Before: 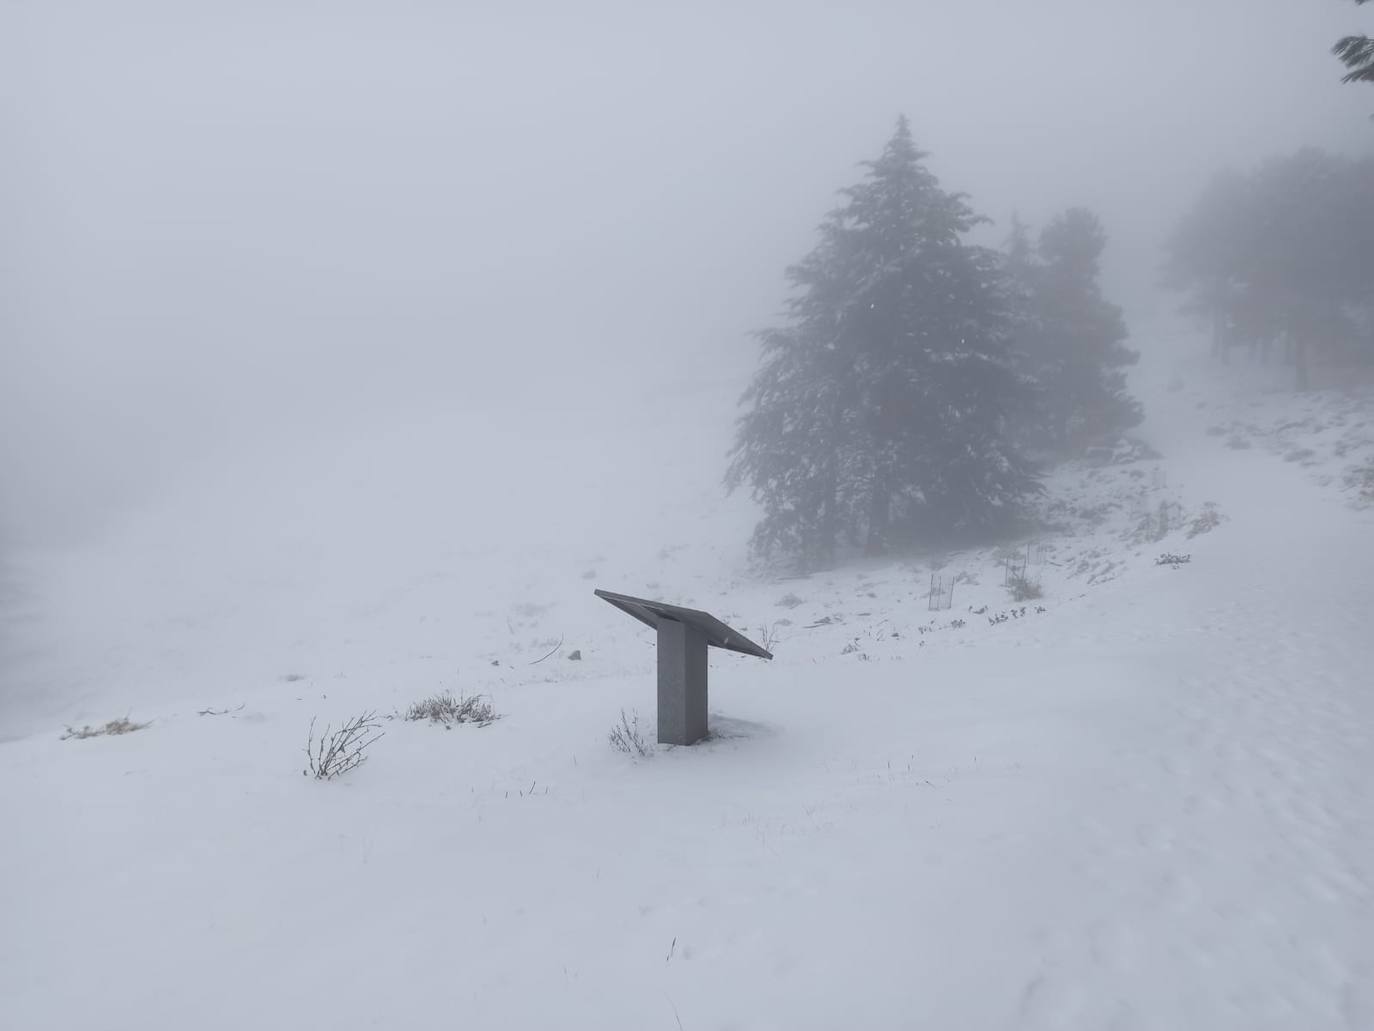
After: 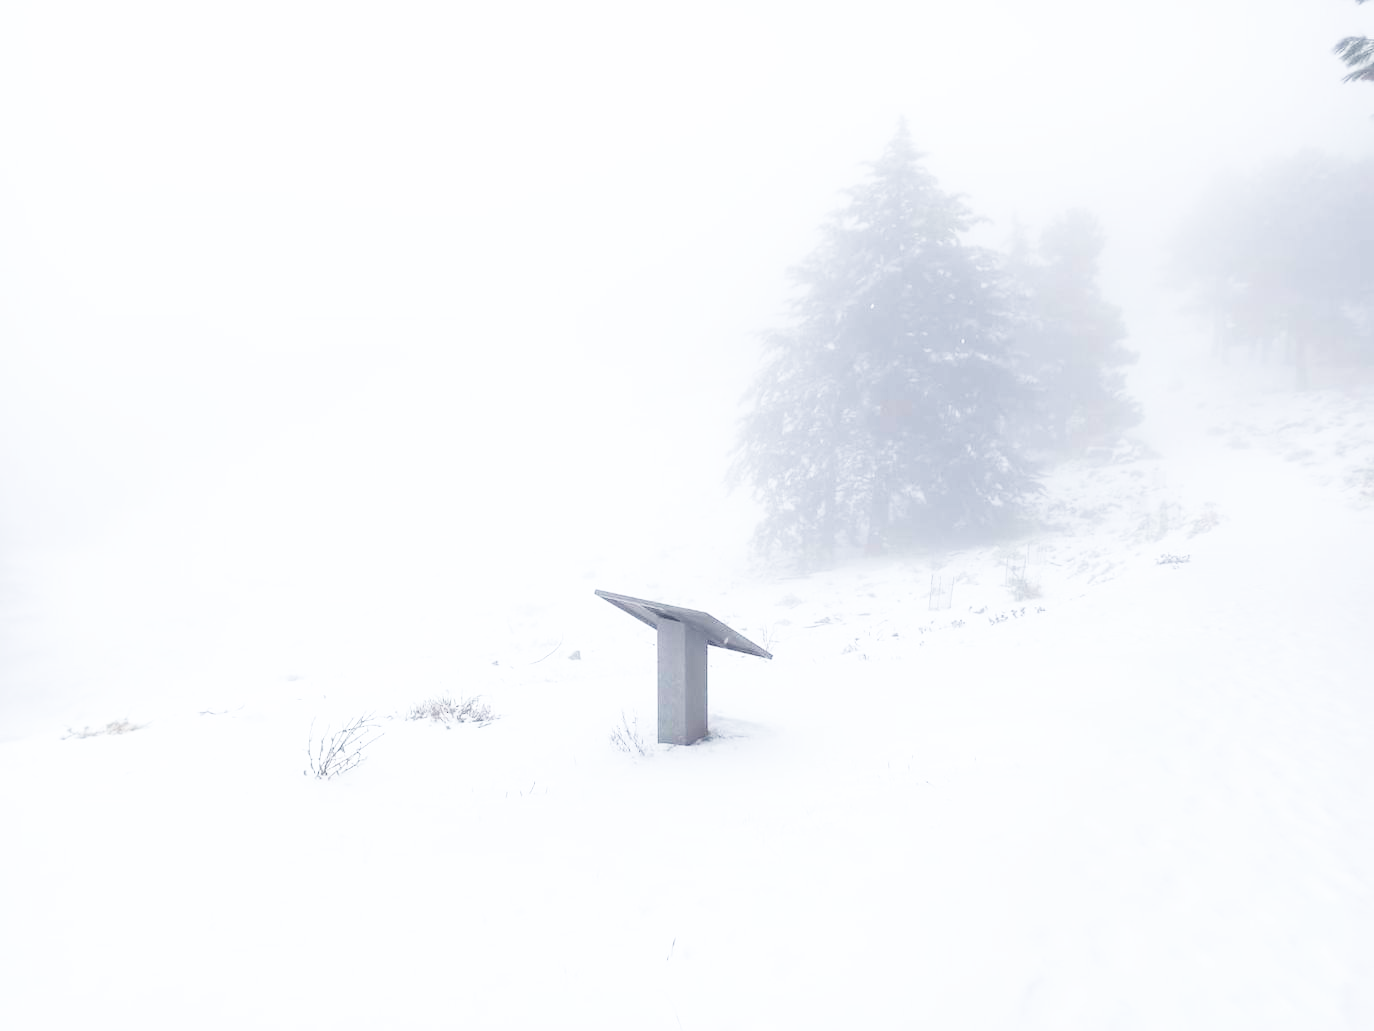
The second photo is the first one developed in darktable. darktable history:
base curve: curves: ch0 [(0, 0.003) (0.001, 0.002) (0.006, 0.004) (0.02, 0.022) (0.048, 0.086) (0.094, 0.234) (0.162, 0.431) (0.258, 0.629) (0.385, 0.8) (0.548, 0.918) (0.751, 0.988) (1, 1)], preserve colors none
exposure: black level correction 0, exposure 0.498 EV, compensate exposure bias true, compensate highlight preservation false
